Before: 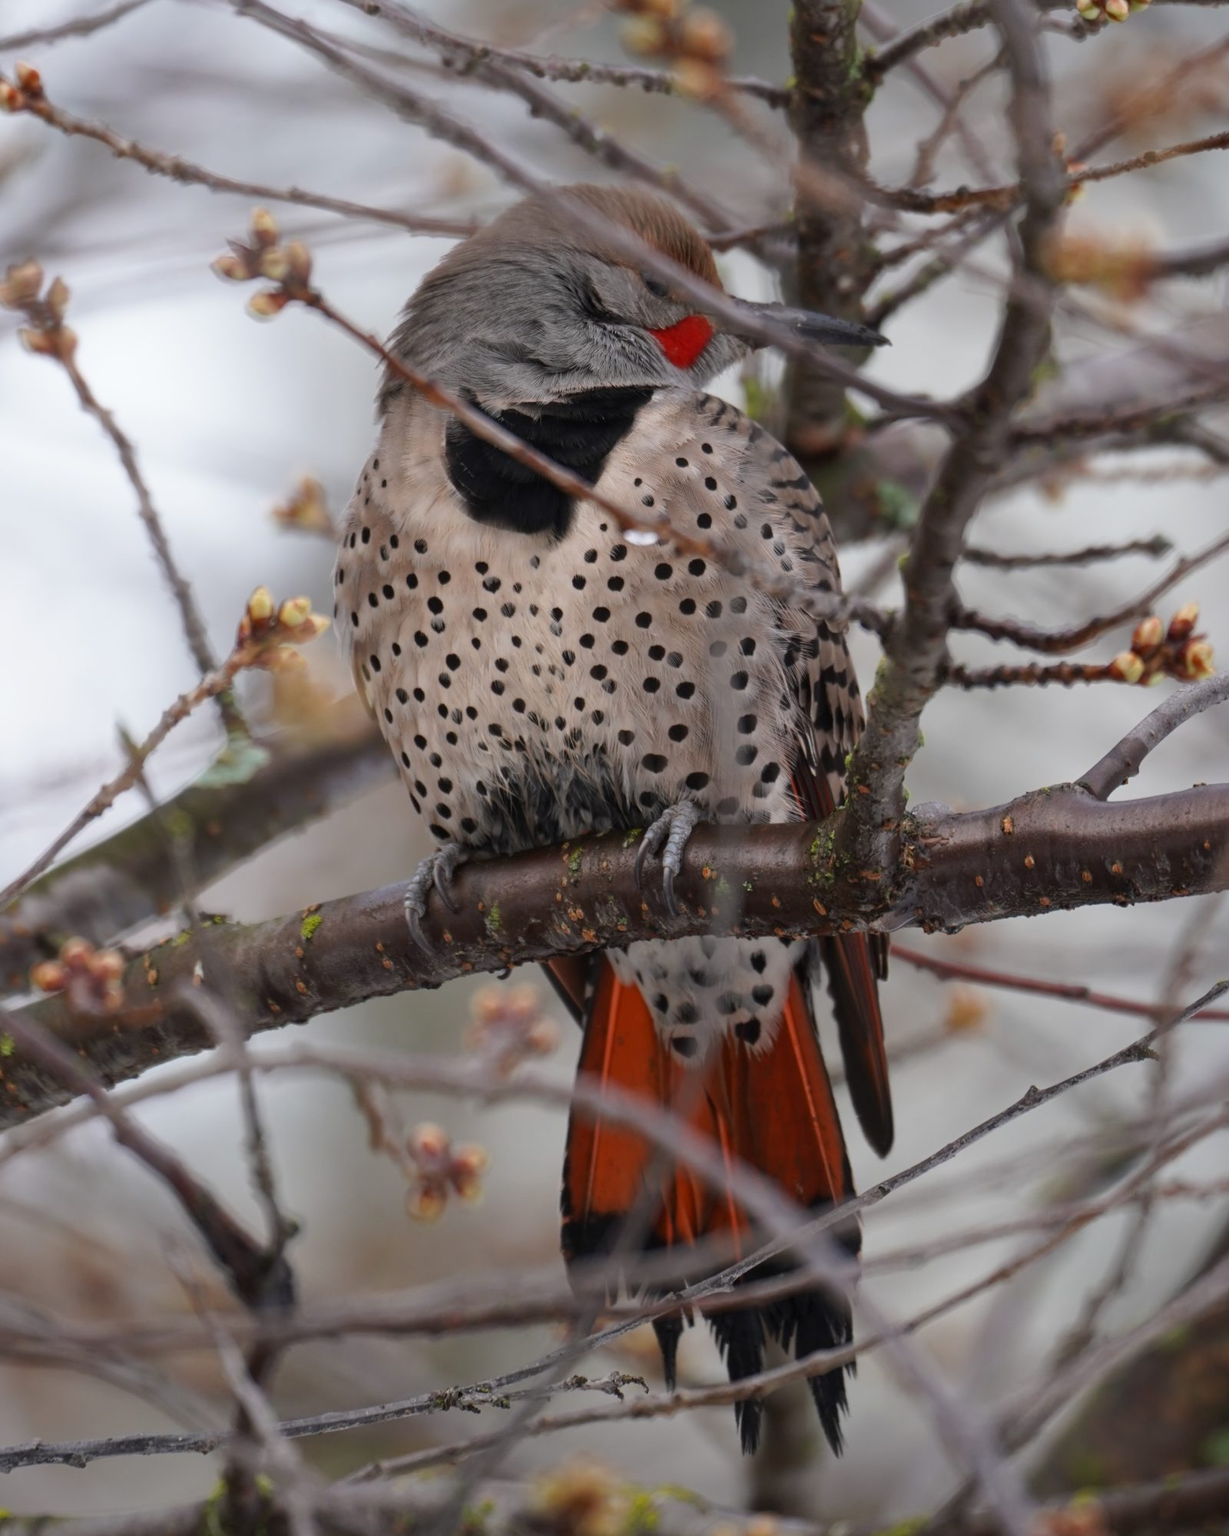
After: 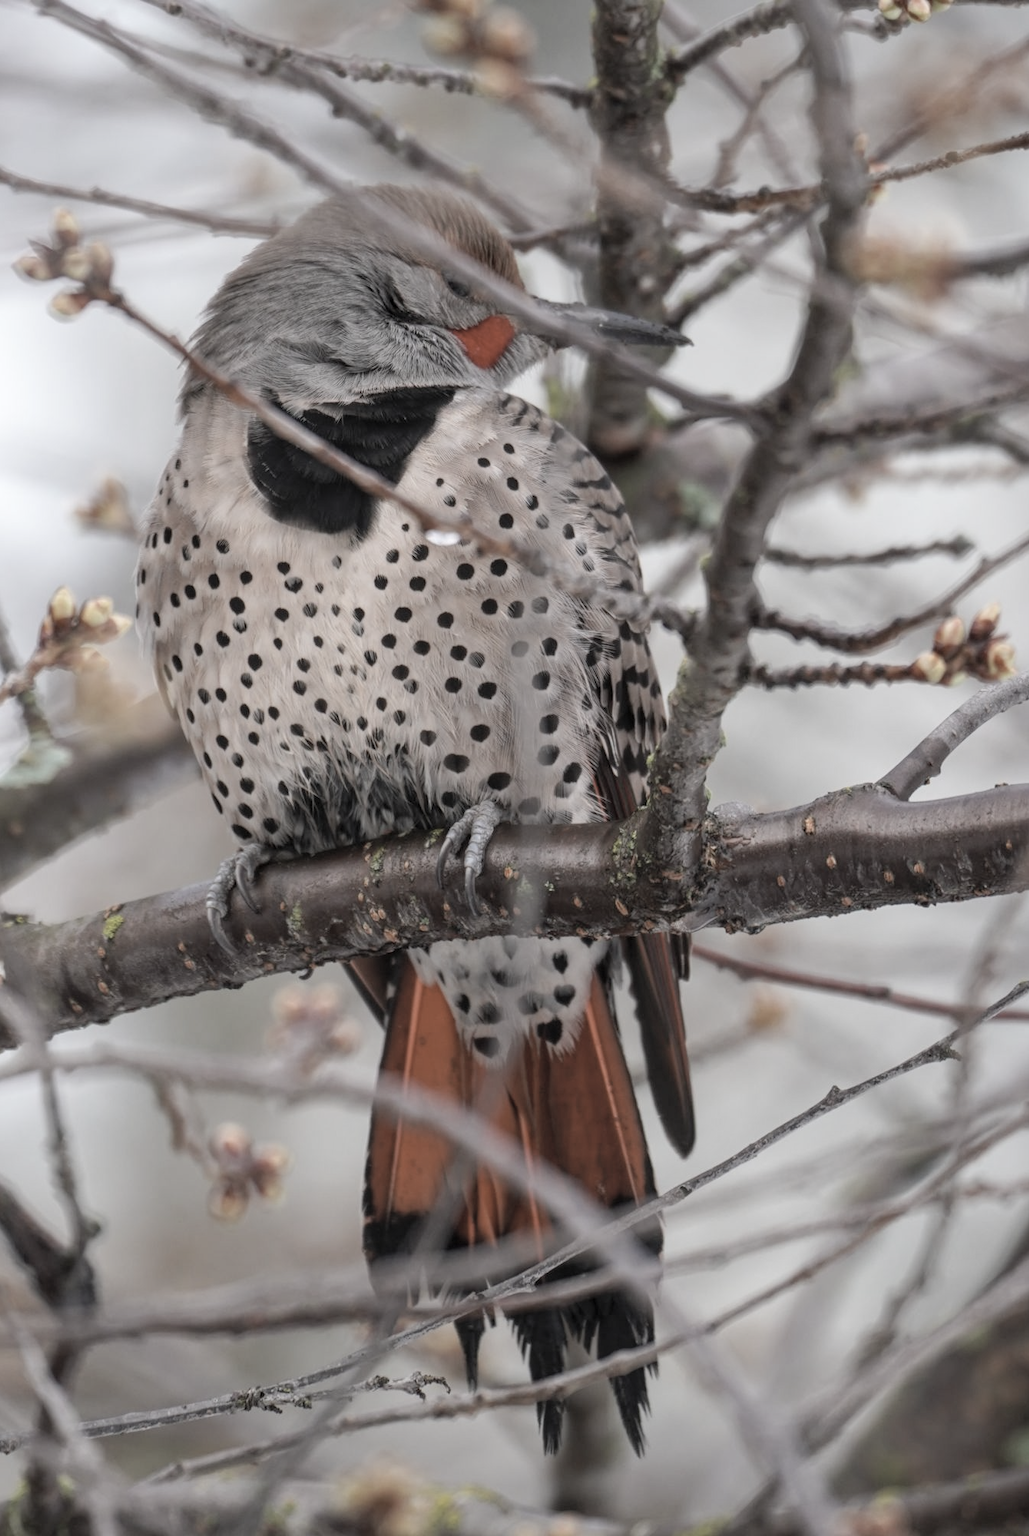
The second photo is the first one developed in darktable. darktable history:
crop: left 16.145%
local contrast: on, module defaults
contrast brightness saturation: brightness 0.18, saturation -0.5
